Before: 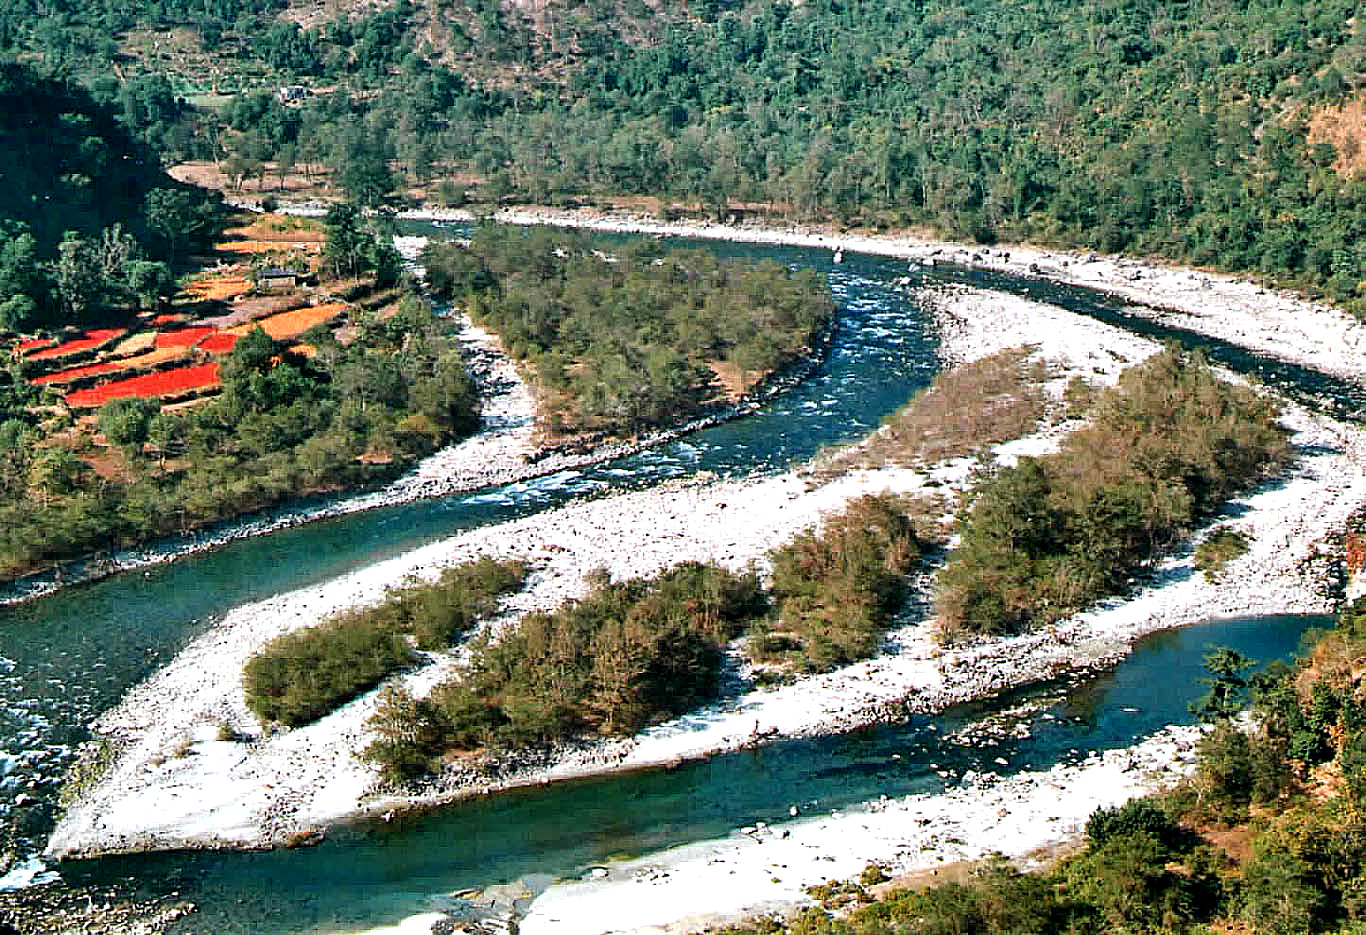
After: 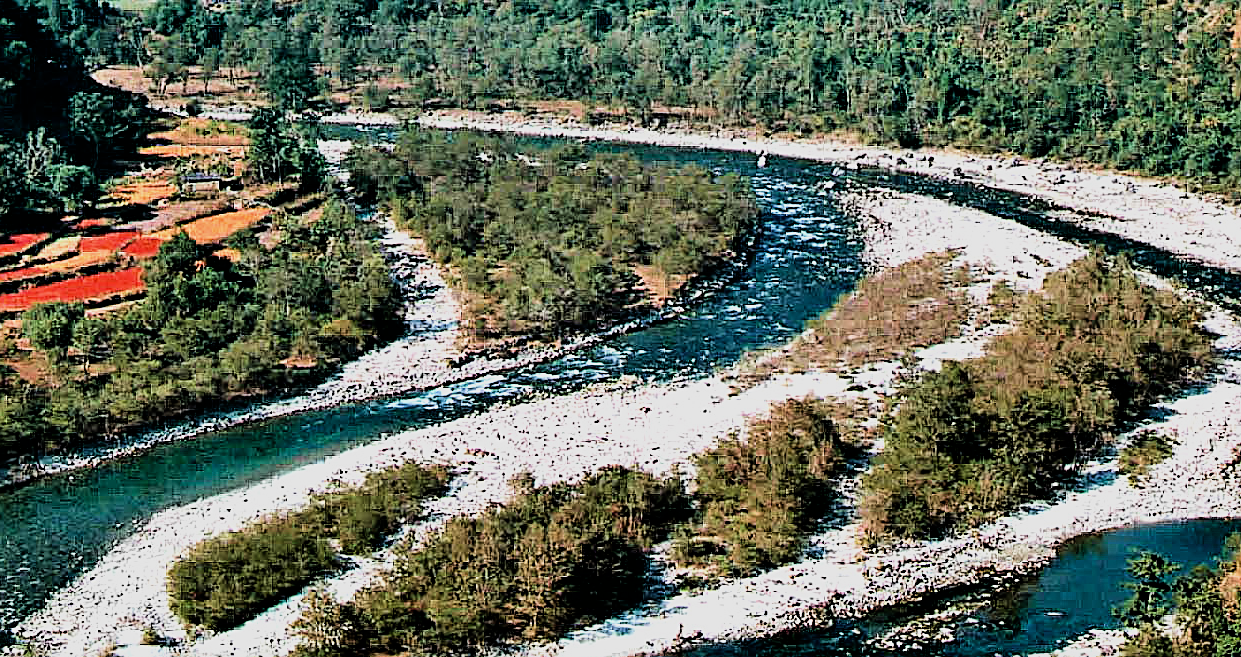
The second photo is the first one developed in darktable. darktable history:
contrast brightness saturation: saturation -0.04
filmic rgb: black relative exposure -5 EV, hardness 2.88, contrast 1.3, highlights saturation mix -10%
haze removal: compatibility mode true, adaptive false
crop: left 5.596%, top 10.314%, right 3.534%, bottom 19.395%
velvia: on, module defaults
sharpen: on, module defaults
